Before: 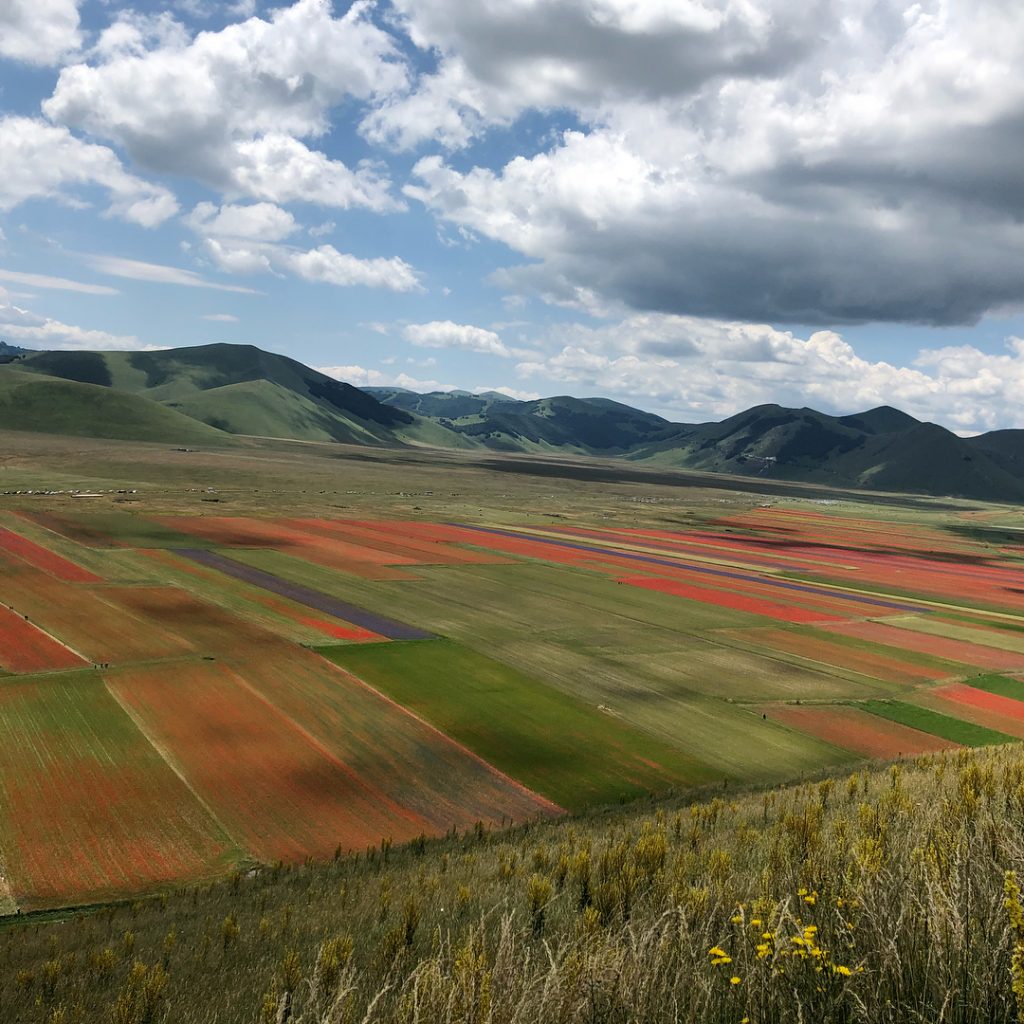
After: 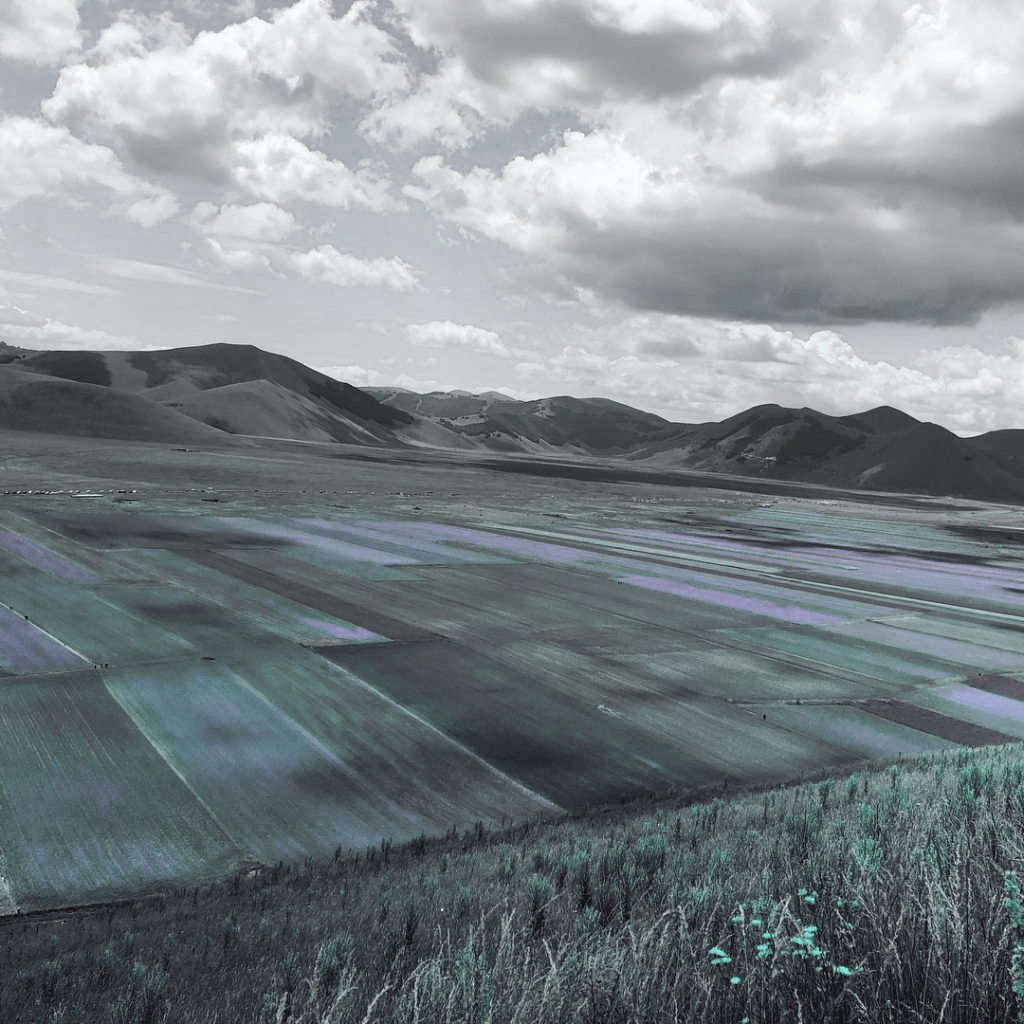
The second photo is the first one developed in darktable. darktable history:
tone curve: curves: ch0 [(0, 0) (0.003, 0.003) (0.011, 0.011) (0.025, 0.024) (0.044, 0.043) (0.069, 0.068) (0.1, 0.097) (0.136, 0.132) (0.177, 0.173) (0.224, 0.219) (0.277, 0.27) (0.335, 0.327) (0.399, 0.389) (0.468, 0.456) (0.543, 0.547) (0.623, 0.626) (0.709, 0.711) (0.801, 0.802) (0.898, 0.898) (1, 1)], preserve colors none
color look up table: target L [93.7, 90.59, 96.68, 80.31, 88.61, 80.93, 92.25, 80.28, 81.44, 85.06, 62.18, 53.94, 62.15, 52.77, 47.79, 52.96, 41.65, 15.53, 90.65, 89.32, 87.91, 79.56, 76.21, 73.49, 79.01, 69.98, 53.87, 64.79, 49.61, 38.55, 27.04, 14.68, 95.55, 77.79, 77.31, 88.38, 67.85, 76.8, 58.99, 89.06, 59.11, 74.59, 33.78, 50, 29.17, 91.78, 94.38, 76.69, 11.25], target a [-19.67, -44.94, -4.57, 17.8, 5.746, -30.08, -5.049, 11.41, -2.953, -16, 24.77, -1.701, -6.022, 7.173, 11.72, -21.67, -7.945, 0.031, -9.614, 2.759, -21.51, 6.017, -13.01, -5.078, 15.69, 3.93, -6.007, 13.69, -13.09, 8.059, 0.014, 4.882, 0.459, 4.79, 10.57, 3.959, 0.796, 1.449, 23.2, -2.743, 13.38, 5.648, 13, 0.679, 7.153, -14.69, -1.501, -7.696, 0.107], target b [7.23, 17.58, 5.782, -26.94, -5.46, 0.341, 20.5, -3.985, 2.244, 15.65, -21.44, -23.91, 14.02, -5.74, -12.06, 1.501, 6.634, -6.558, -1.705, -7.091, -8.668, -12.73, -16.6, -12.43, -28.46, -26.43, -0.881, -26.02, -10.35, -16.09, -3.367, -9.204, -3.021, -14.93, -31.75, -14.8, -4.279, -7.825, -59.64, -13.37, -34.96, -19.82, -34.71, -10.68, -22.04, 0.901, -5.325, -7.652, -2.229], num patches 49
